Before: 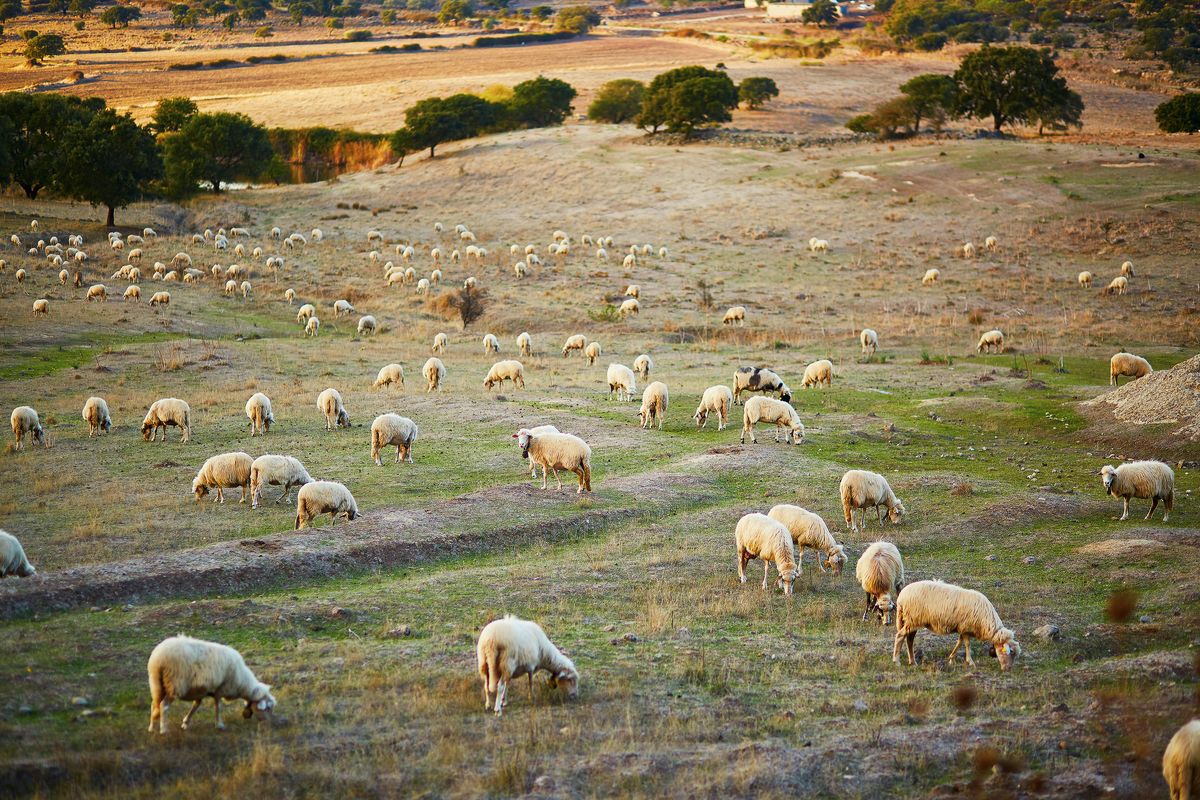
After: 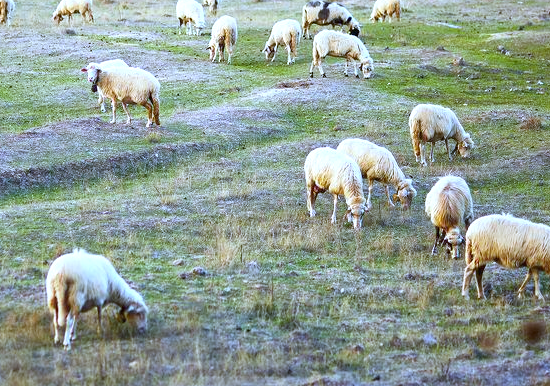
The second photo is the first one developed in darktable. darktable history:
crop: left 35.976%, top 45.819%, right 18.162%, bottom 5.807%
exposure: black level correction 0, exposure 0.5 EV, compensate exposure bias true, compensate highlight preservation false
white balance: red 0.871, blue 1.249
